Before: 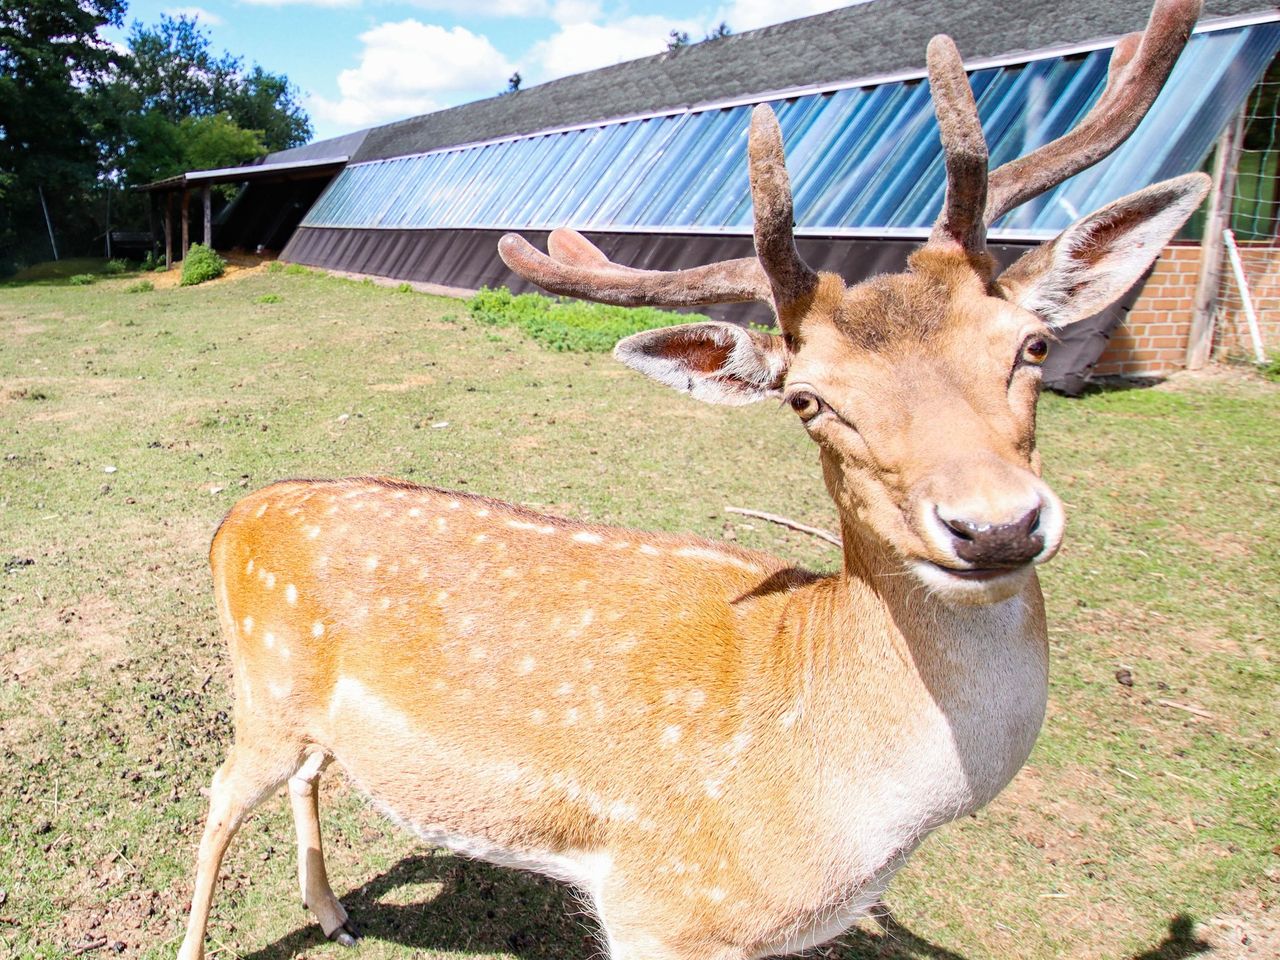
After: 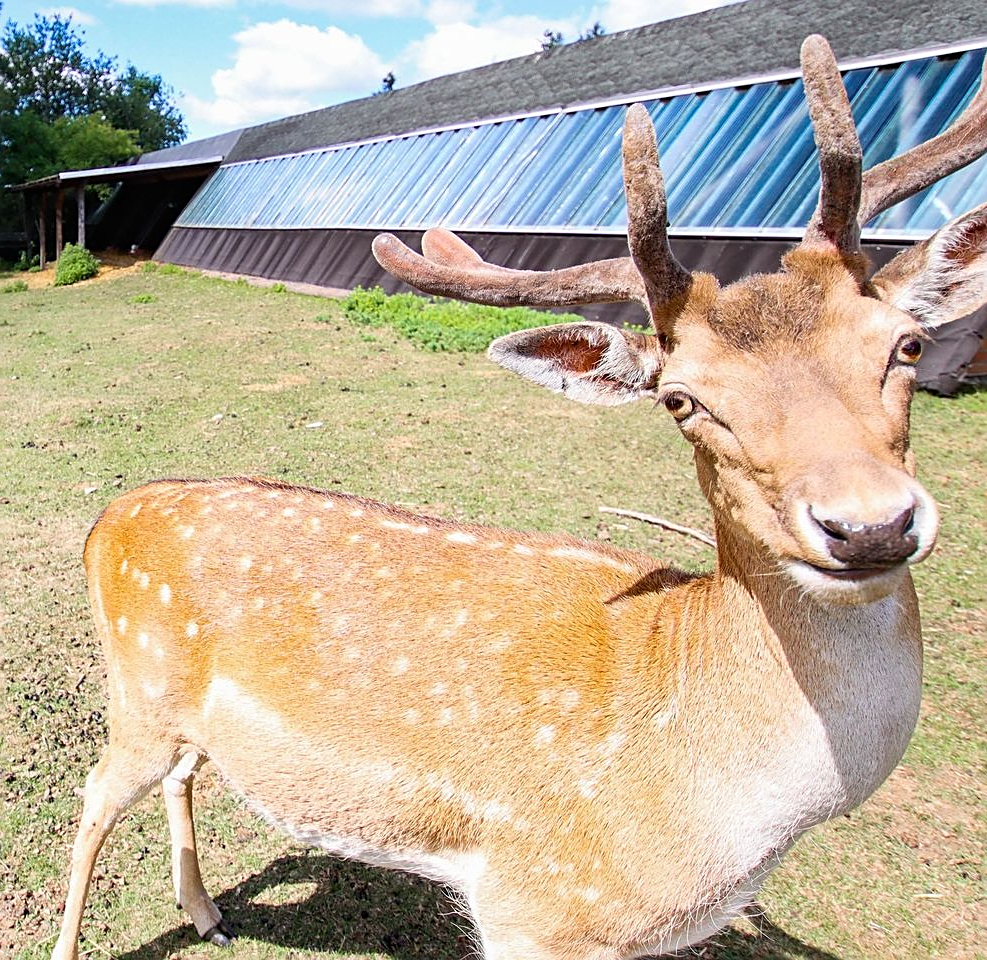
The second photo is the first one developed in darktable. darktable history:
crop: left 9.897%, right 12.489%
sharpen: on, module defaults
